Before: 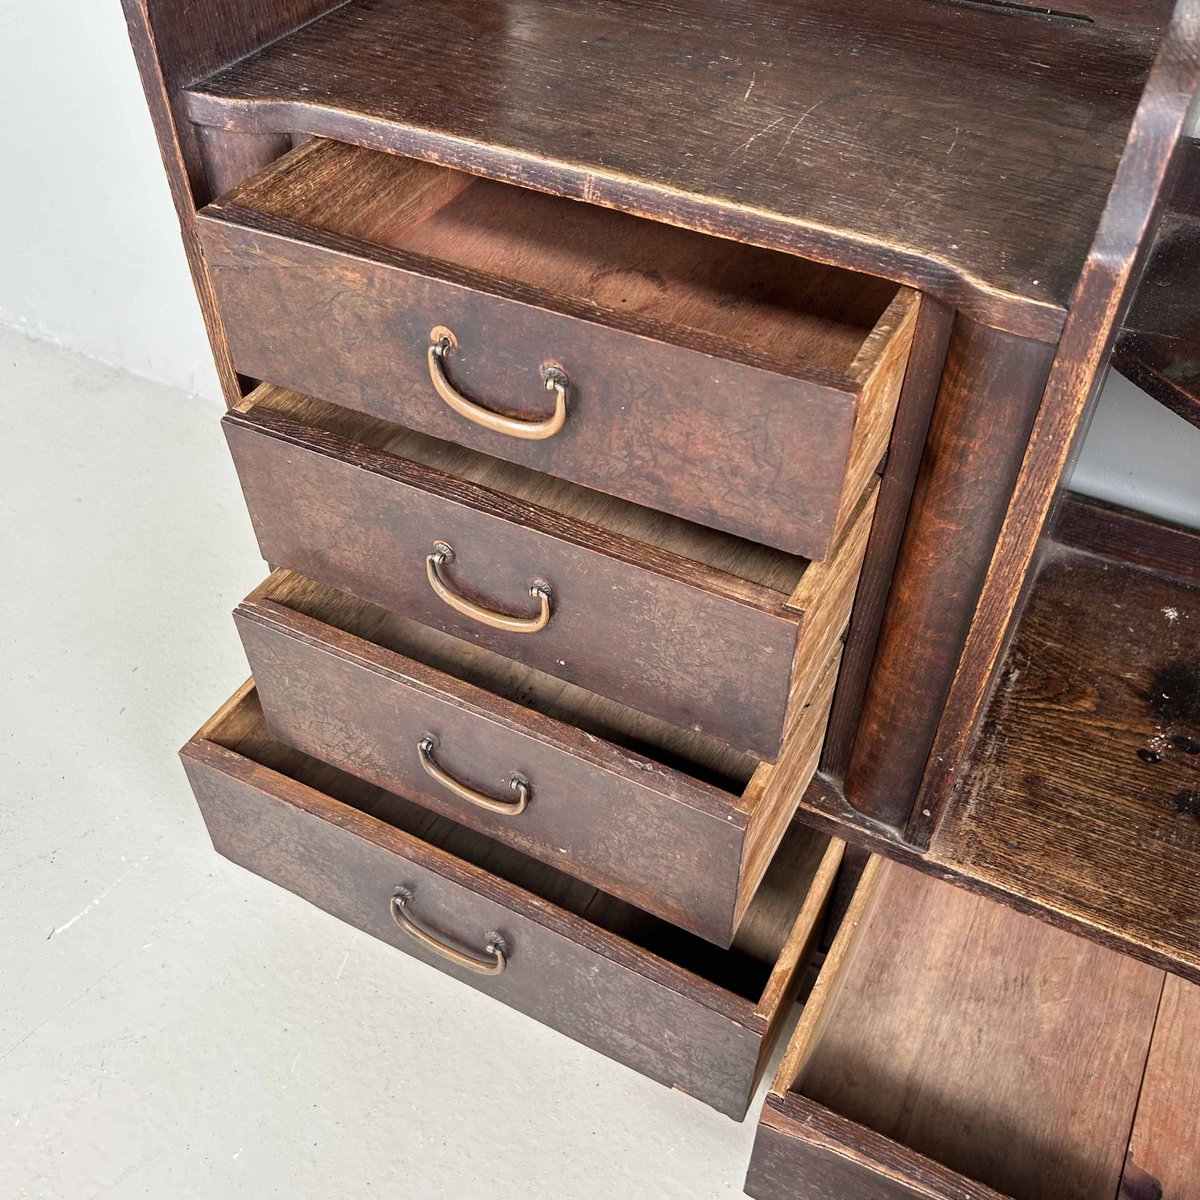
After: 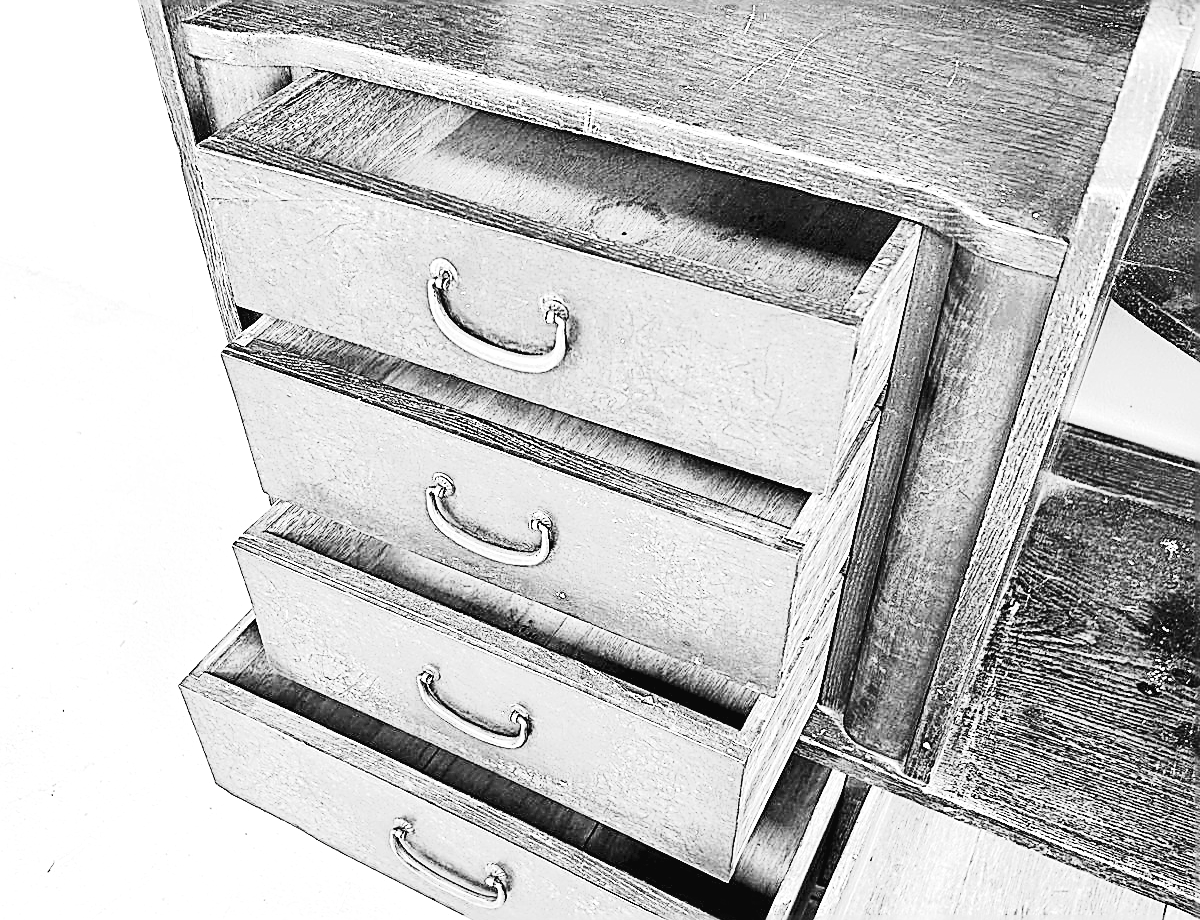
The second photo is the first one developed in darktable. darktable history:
contrast equalizer: octaves 7, y [[0.6 ×6], [0.55 ×6], [0 ×6], [0 ×6], [0 ×6]], mix 0.3
color calibration: output gray [0.18, 0.41, 0.41, 0], gray › normalize channels true, illuminant same as pipeline (D50), adaptation XYZ, x 0.346, y 0.359, gamut compression 0
crop: top 5.667%, bottom 17.637%
velvia: on, module defaults
exposure: black level correction 0, exposure 1.5 EV, compensate exposure bias true, compensate highlight preservation false
color balance rgb: perceptual saturation grading › global saturation 20%, global vibrance 20%
tone curve: curves: ch0 [(0, 0.026) (0.146, 0.158) (0.272, 0.34) (0.434, 0.625) (0.676, 0.871) (0.994, 0.955)], color space Lab, linked channels, preserve colors none
sharpen: amount 1.861
